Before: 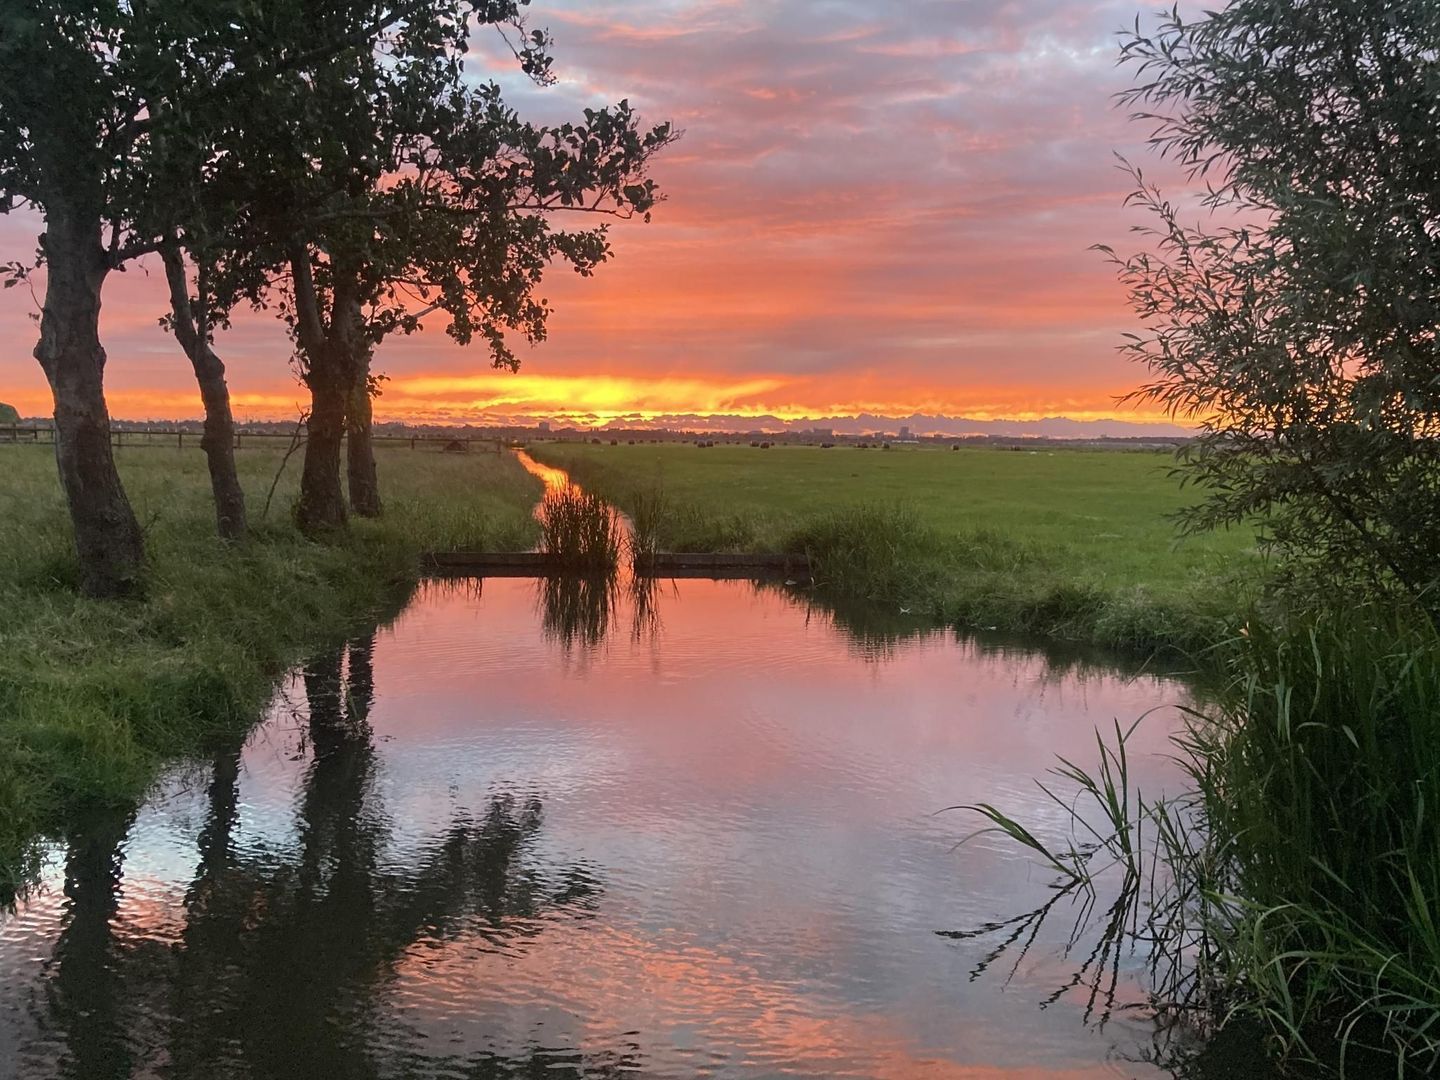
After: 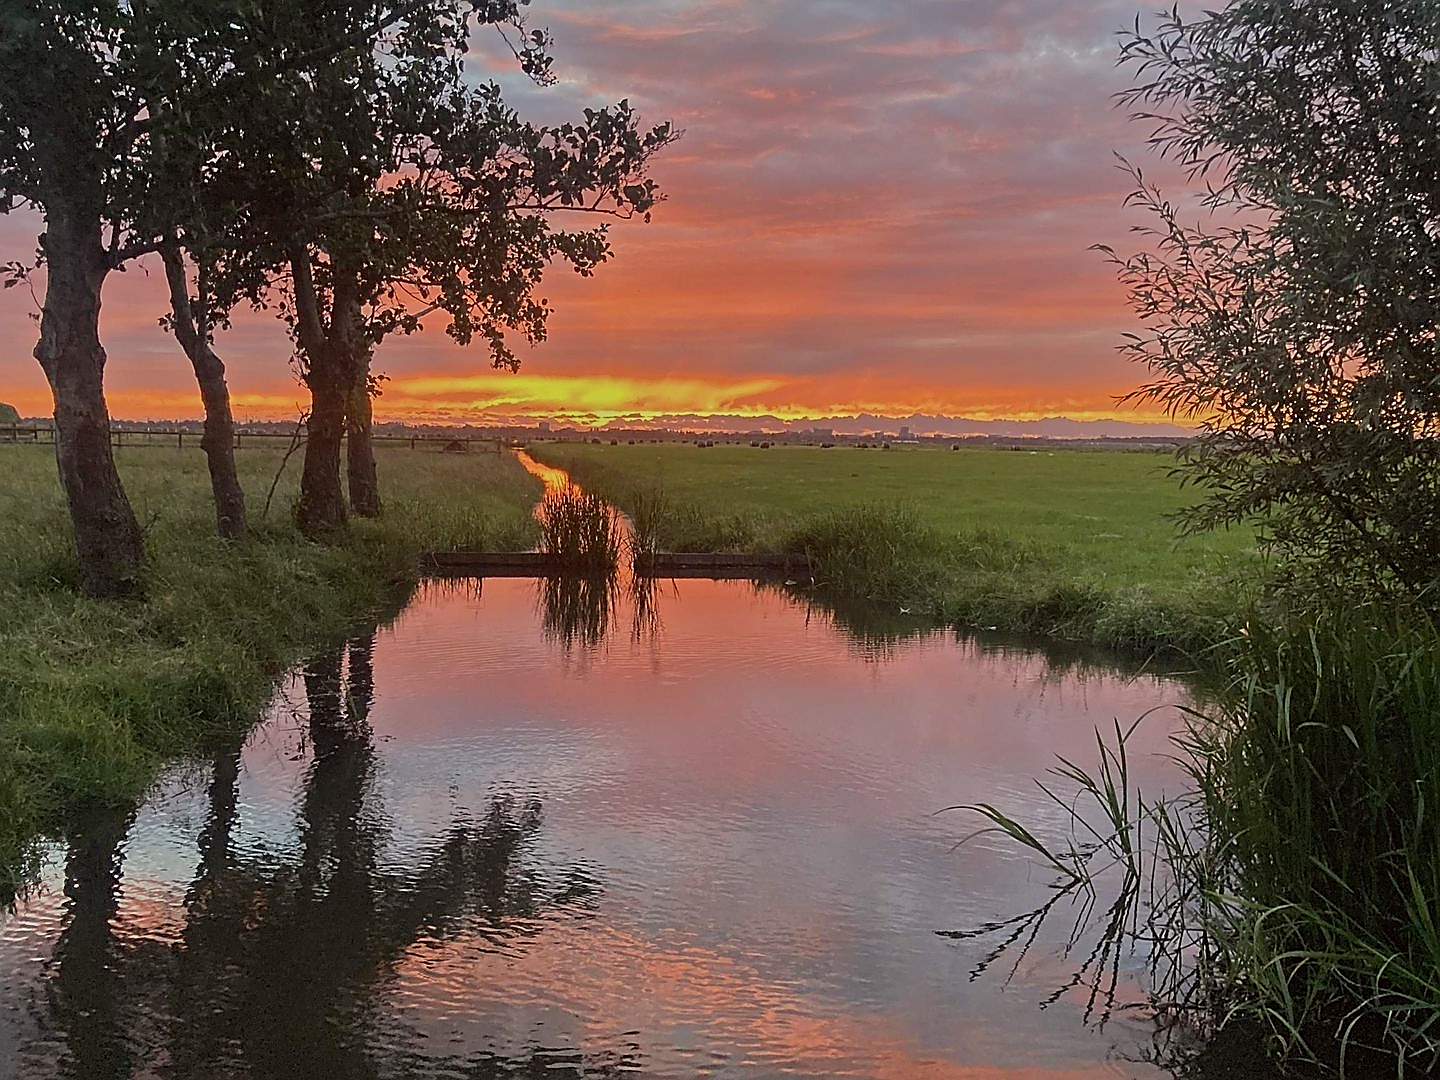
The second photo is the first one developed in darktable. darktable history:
color correction: highlights a* -0.95, highlights b* 4.5, shadows a* 3.55
tone equalizer: -8 EV -0.002 EV, -7 EV 0.005 EV, -6 EV -0.008 EV, -5 EV 0.007 EV, -4 EV -0.042 EV, -3 EV -0.233 EV, -2 EV -0.662 EV, -1 EV -0.983 EV, +0 EV -0.969 EV, smoothing diameter 2%, edges refinement/feathering 20, mask exposure compensation -1.57 EV, filter diffusion 5
rotate and perspective: automatic cropping original format, crop left 0, crop top 0
sharpen: radius 1.4, amount 1.25, threshold 0.7
